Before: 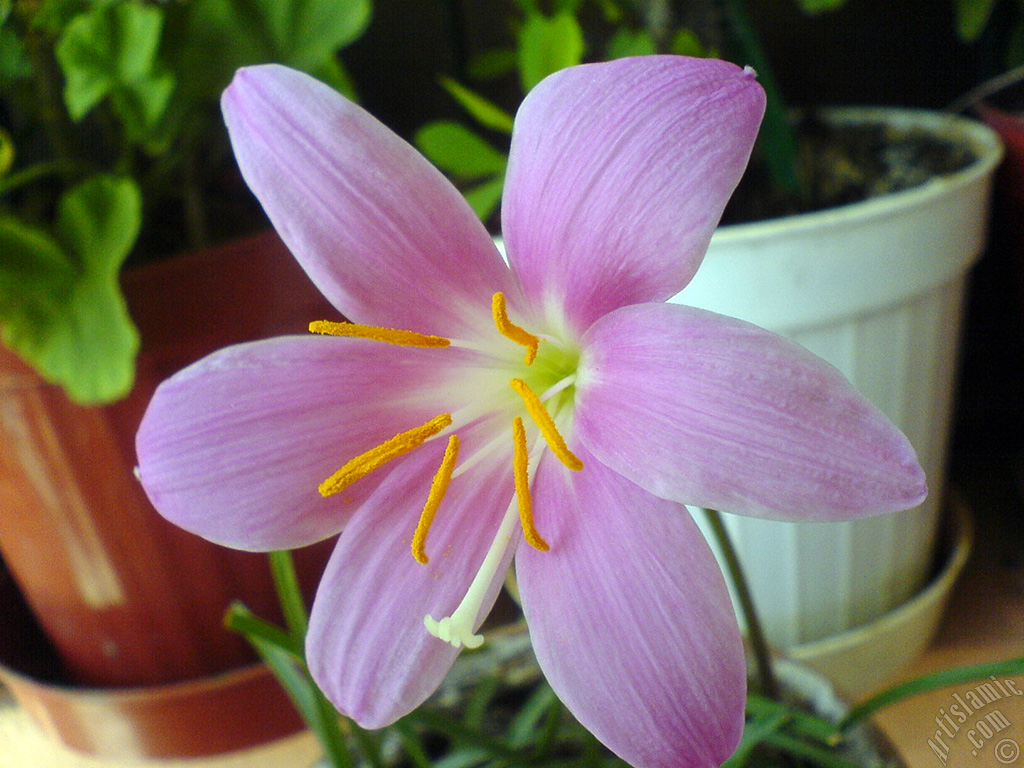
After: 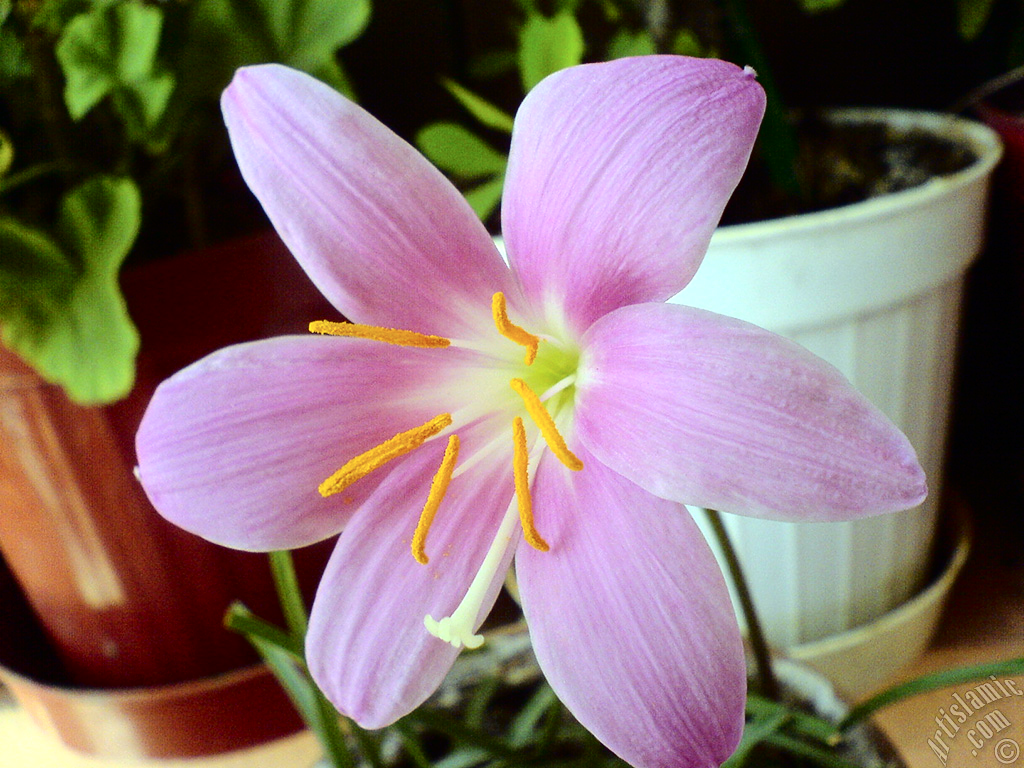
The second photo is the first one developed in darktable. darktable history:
color balance rgb: shadows lift › chroma 4.508%, shadows lift › hue 24.53°, perceptual saturation grading › global saturation 0.887%
tone curve: curves: ch0 [(0, 0) (0.003, 0.003) (0.011, 0.005) (0.025, 0.008) (0.044, 0.012) (0.069, 0.02) (0.1, 0.031) (0.136, 0.047) (0.177, 0.088) (0.224, 0.141) (0.277, 0.222) (0.335, 0.32) (0.399, 0.422) (0.468, 0.523) (0.543, 0.621) (0.623, 0.715) (0.709, 0.796) (0.801, 0.88) (0.898, 0.962) (1, 1)], color space Lab, independent channels, preserve colors none
